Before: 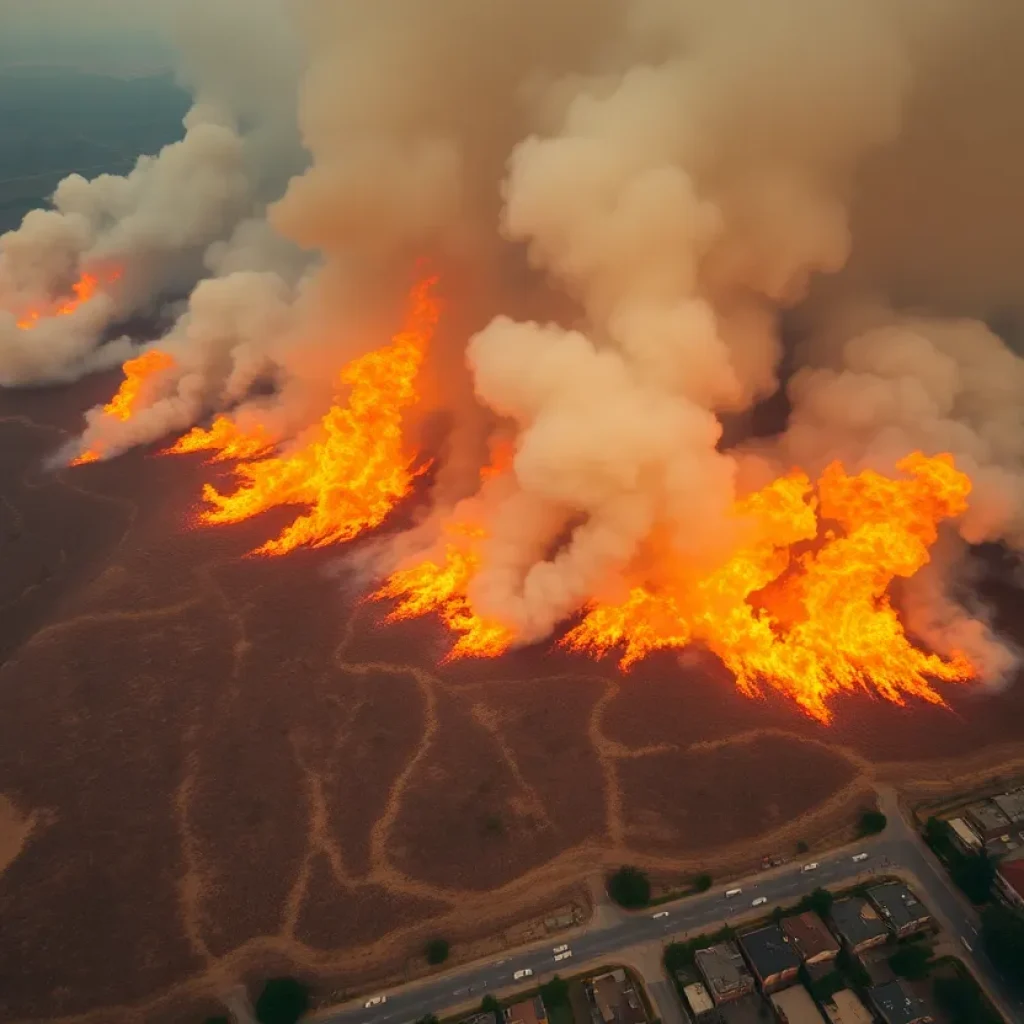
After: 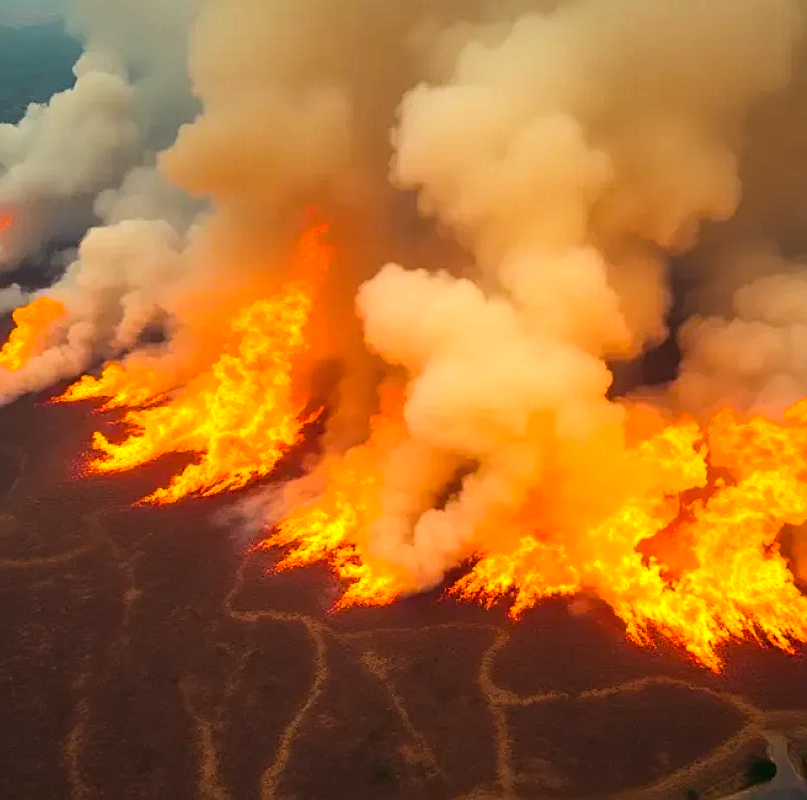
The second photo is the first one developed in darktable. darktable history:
tone equalizer: -8 EV -0.75 EV, -7 EV -0.7 EV, -6 EV -0.6 EV, -5 EV -0.4 EV, -3 EV 0.4 EV, -2 EV 0.6 EV, -1 EV 0.7 EV, +0 EV 0.75 EV, edges refinement/feathering 500, mask exposure compensation -1.57 EV, preserve details no
color balance rgb: perceptual saturation grading › global saturation 25%, global vibrance 20%
sharpen: on, module defaults
crop and rotate: left 10.77%, top 5.1%, right 10.41%, bottom 16.76%
white balance: red 0.974, blue 1.044
